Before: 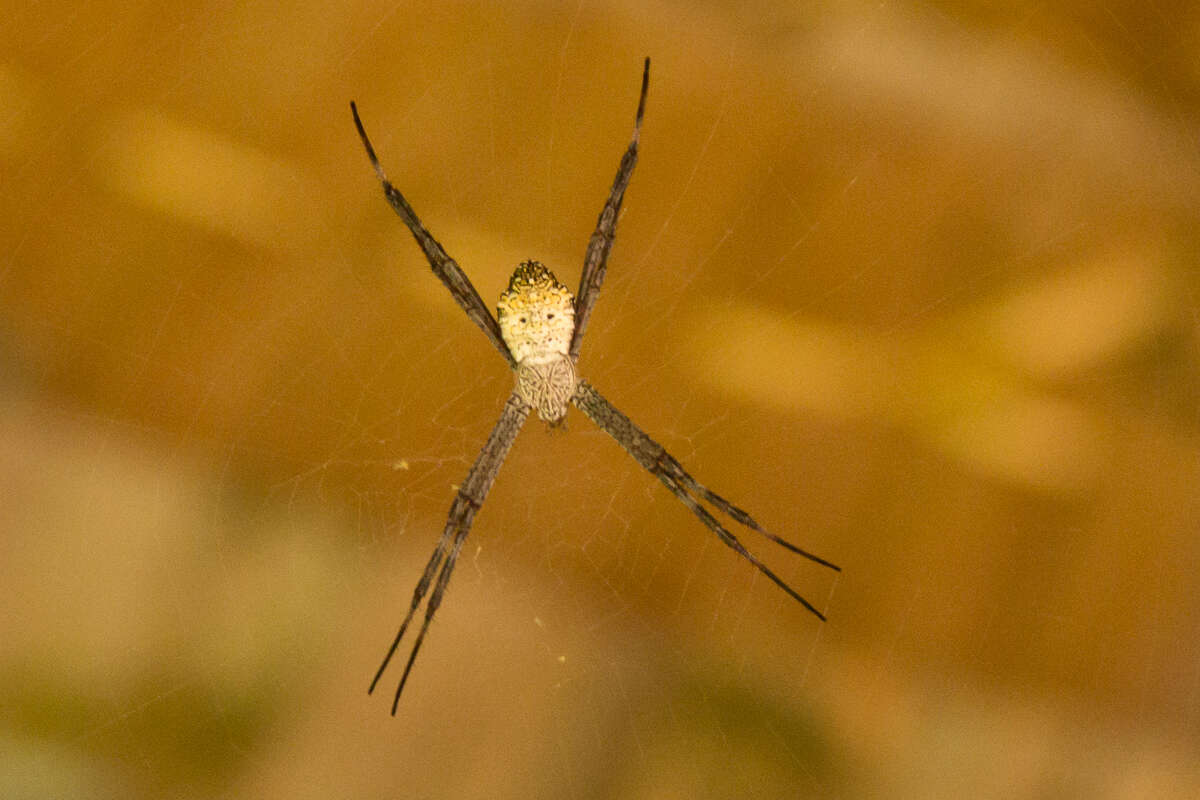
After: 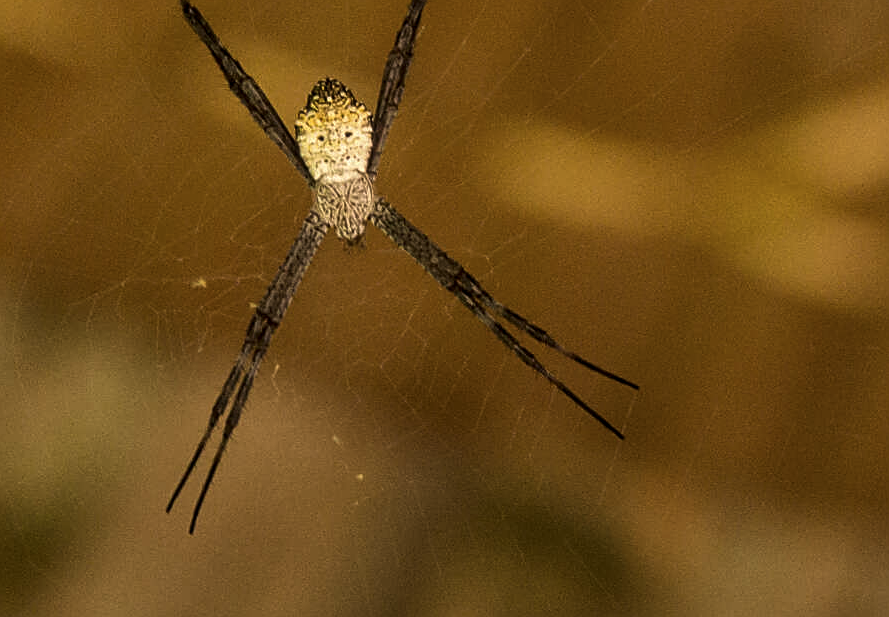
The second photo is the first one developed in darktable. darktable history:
levels: mode automatic, gray 59.4%, levels [0, 0.394, 0.787]
sharpen: on, module defaults
crop: left 16.837%, top 22.759%, right 9.037%
local contrast: on, module defaults
